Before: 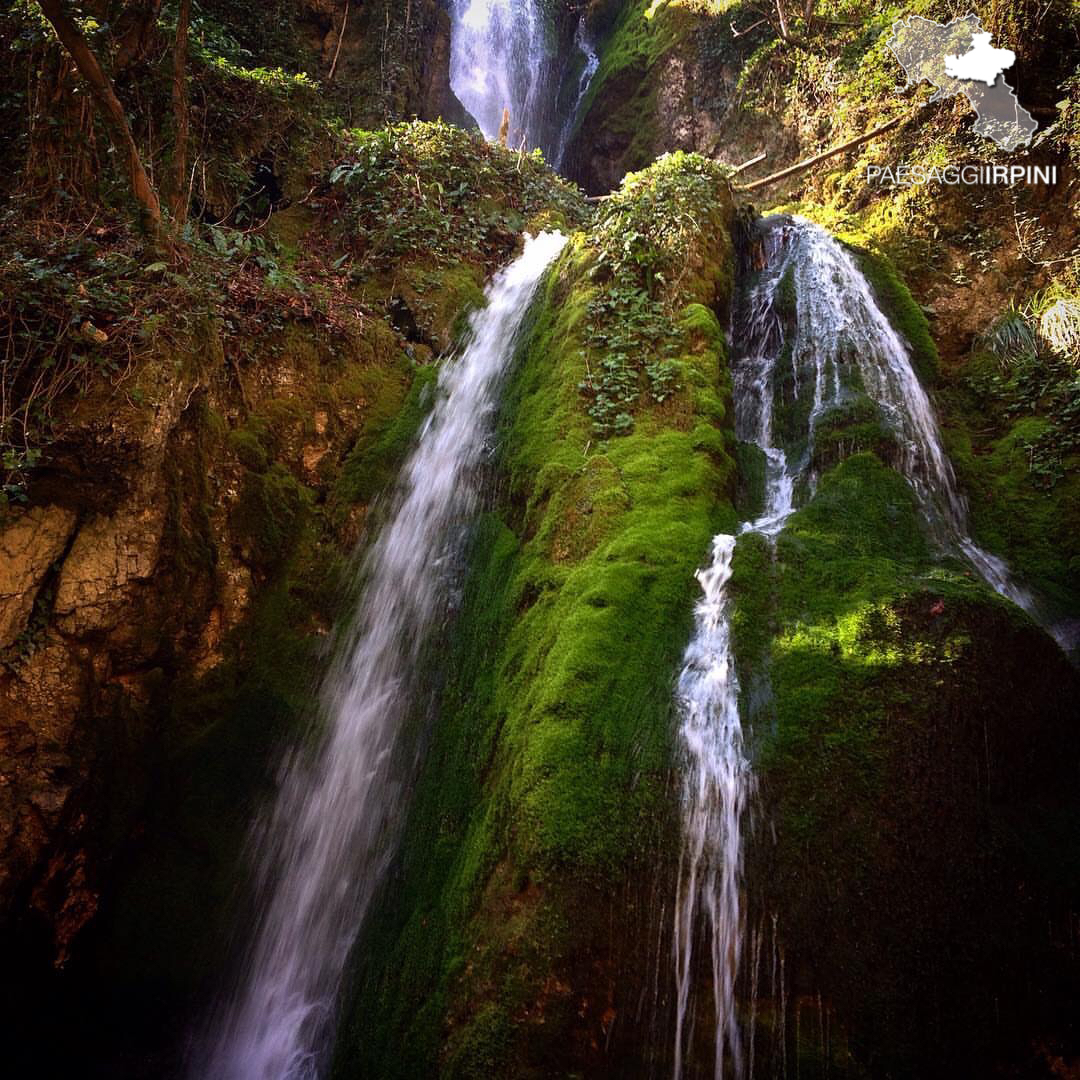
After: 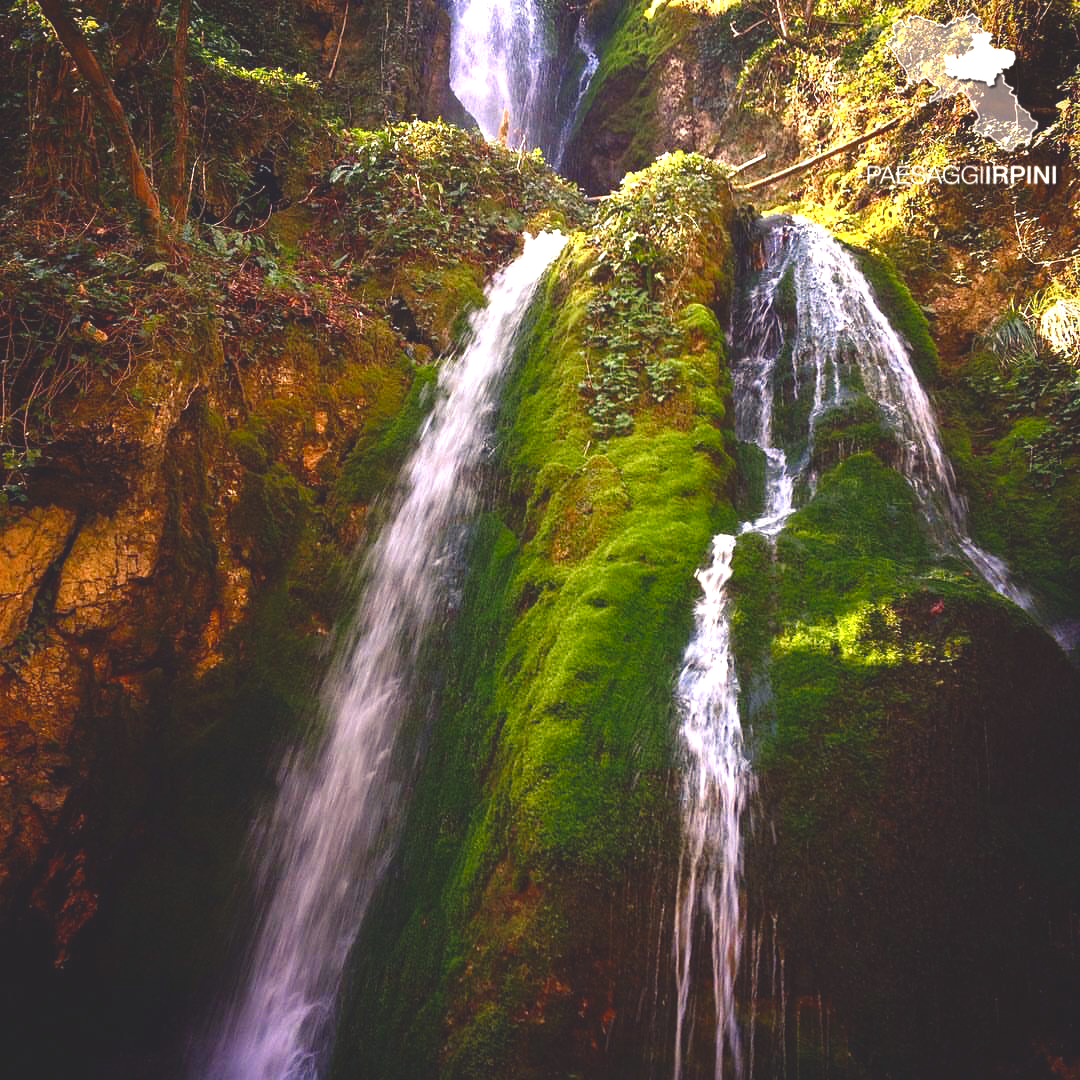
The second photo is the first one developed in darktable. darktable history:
exposure: black level correction 0, exposure 0.7 EV, compensate exposure bias true, compensate highlight preservation false
color balance rgb: shadows lift › chroma 2%, shadows lift › hue 247.2°, power › chroma 0.3%, power › hue 25.2°, highlights gain › chroma 3%, highlights gain › hue 60°, global offset › luminance 2%, perceptual saturation grading › global saturation 20%, perceptual saturation grading › highlights -20%, perceptual saturation grading › shadows 30%
